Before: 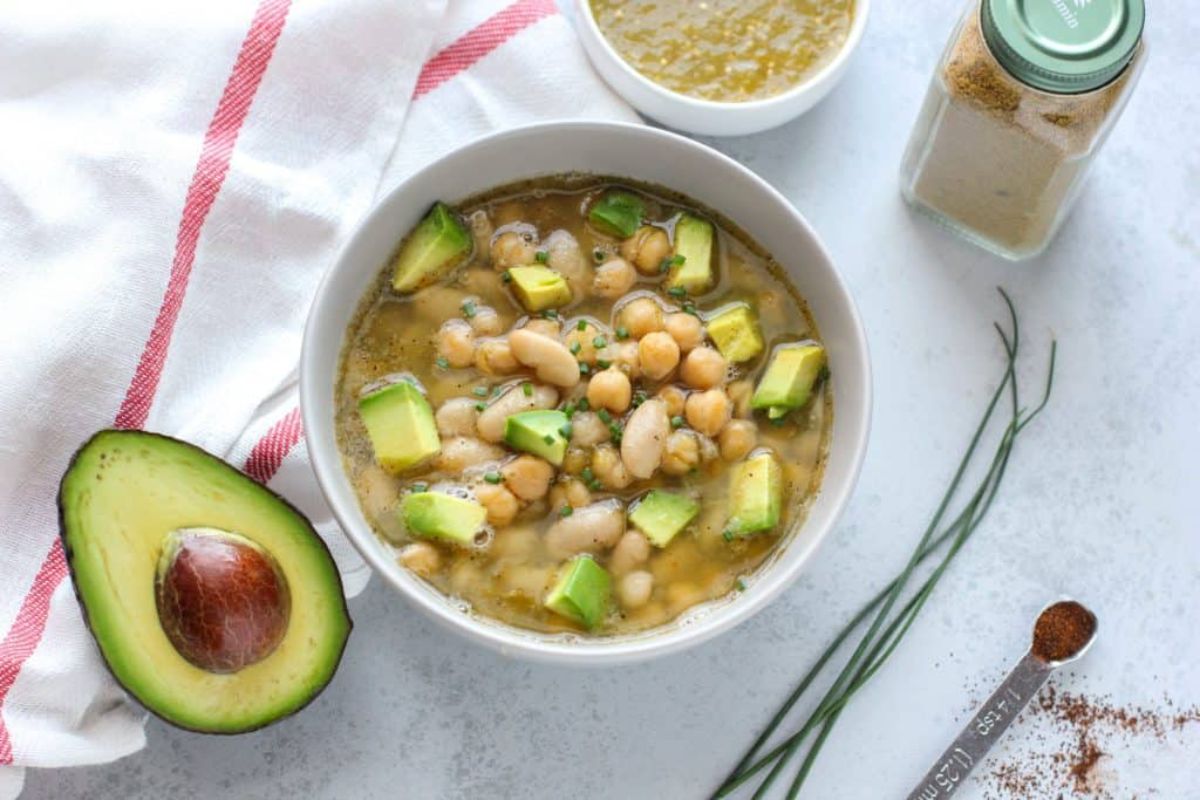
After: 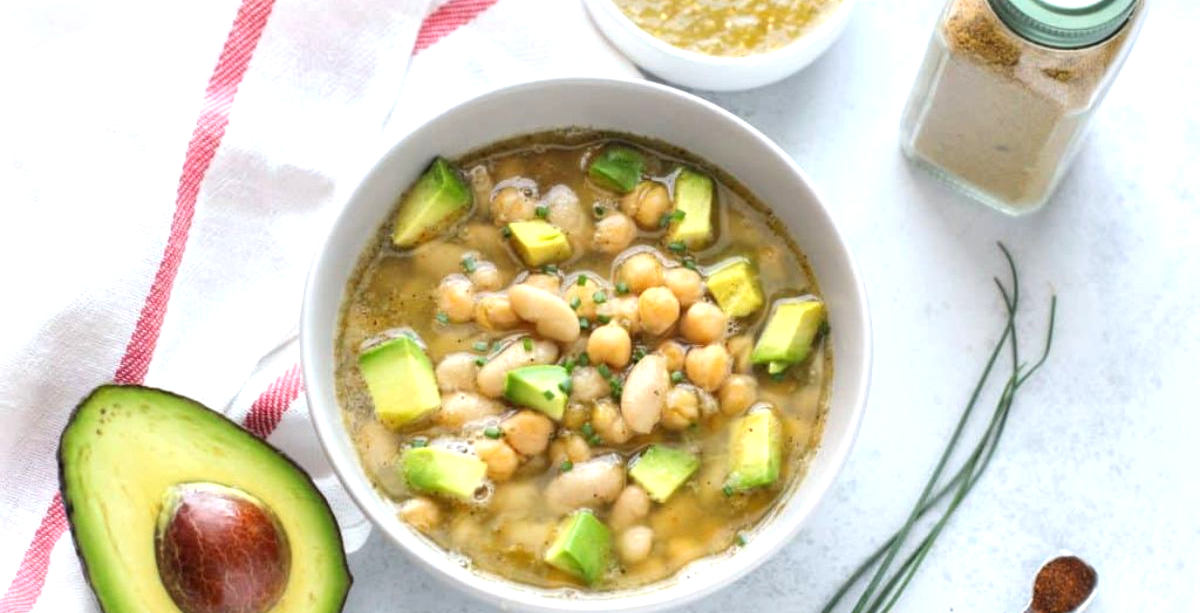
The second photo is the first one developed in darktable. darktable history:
crop: top 5.685%, bottom 17.672%
exposure: black level correction 0, exposure 0.498 EV, compensate highlight preservation false
